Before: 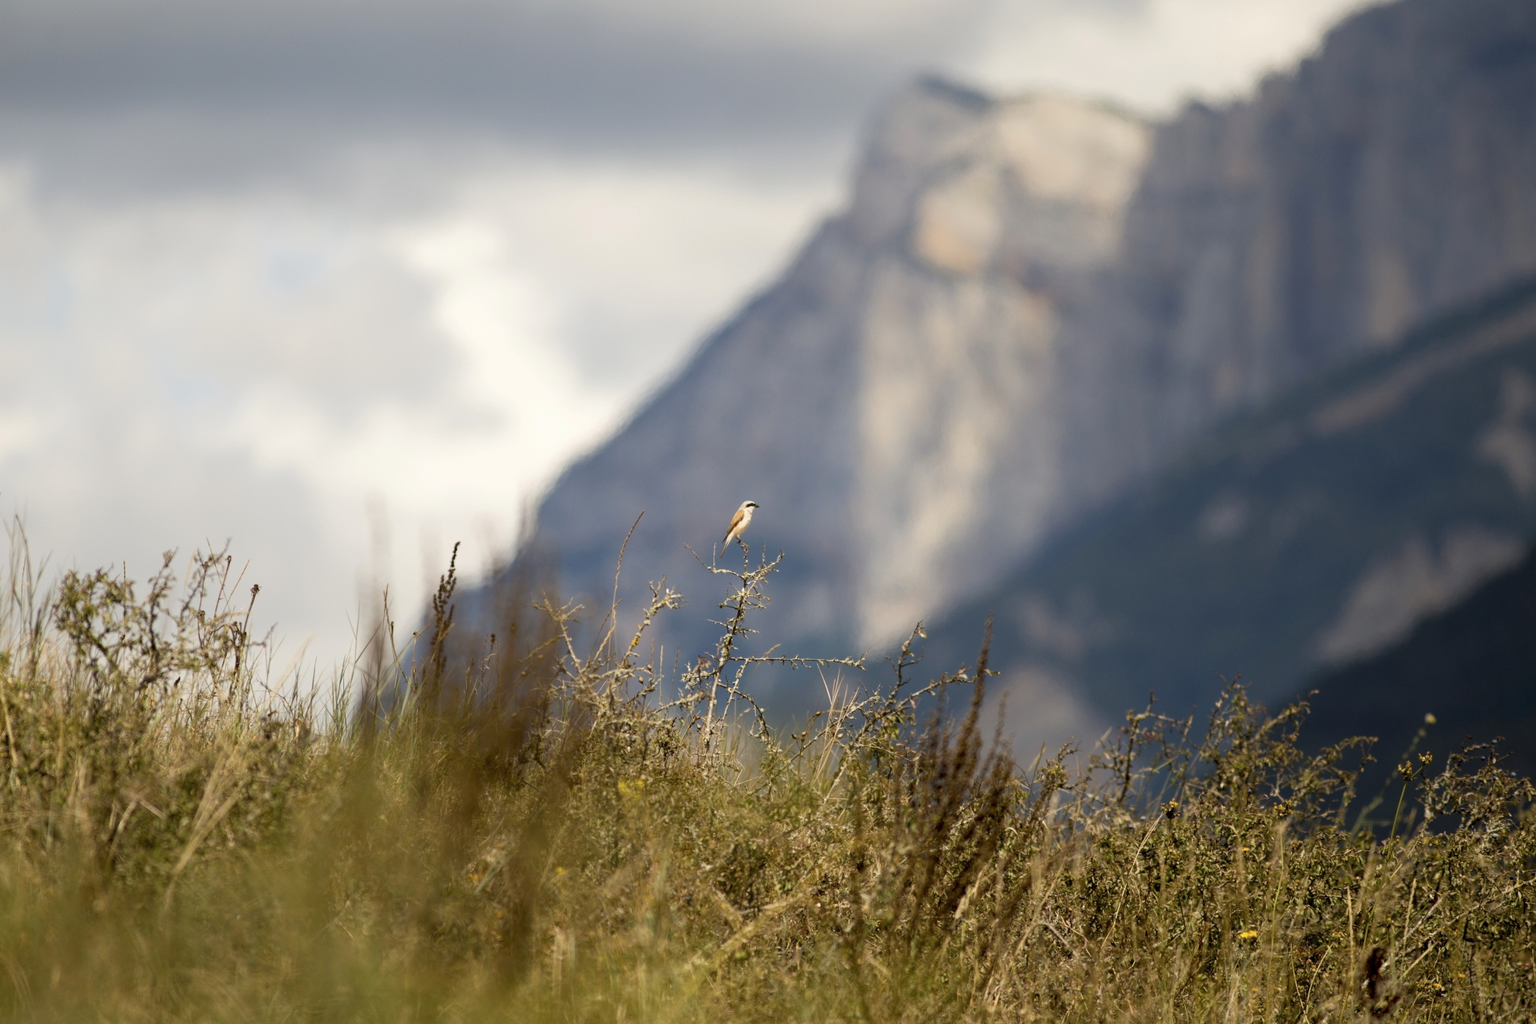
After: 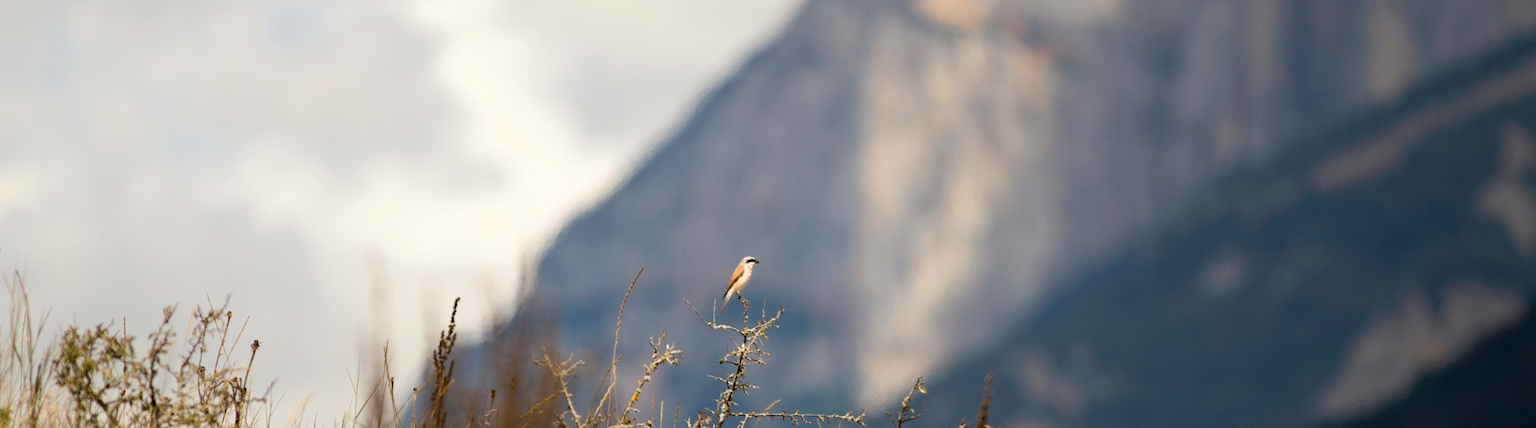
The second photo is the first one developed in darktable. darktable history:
crop and rotate: top 23.874%, bottom 34.247%
